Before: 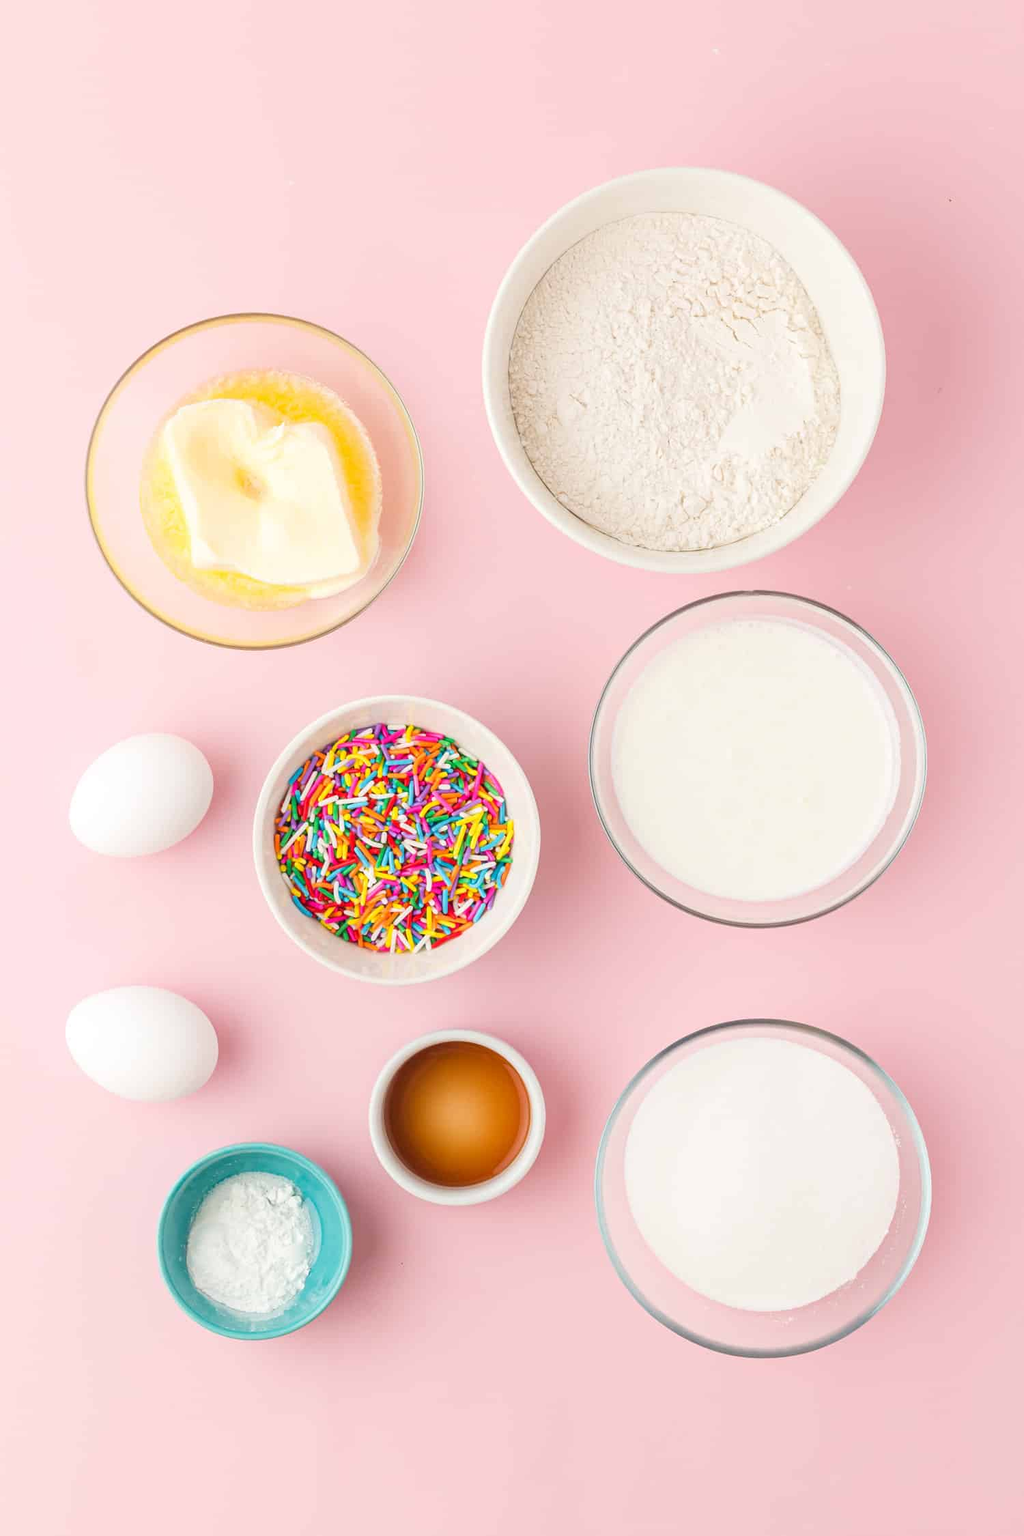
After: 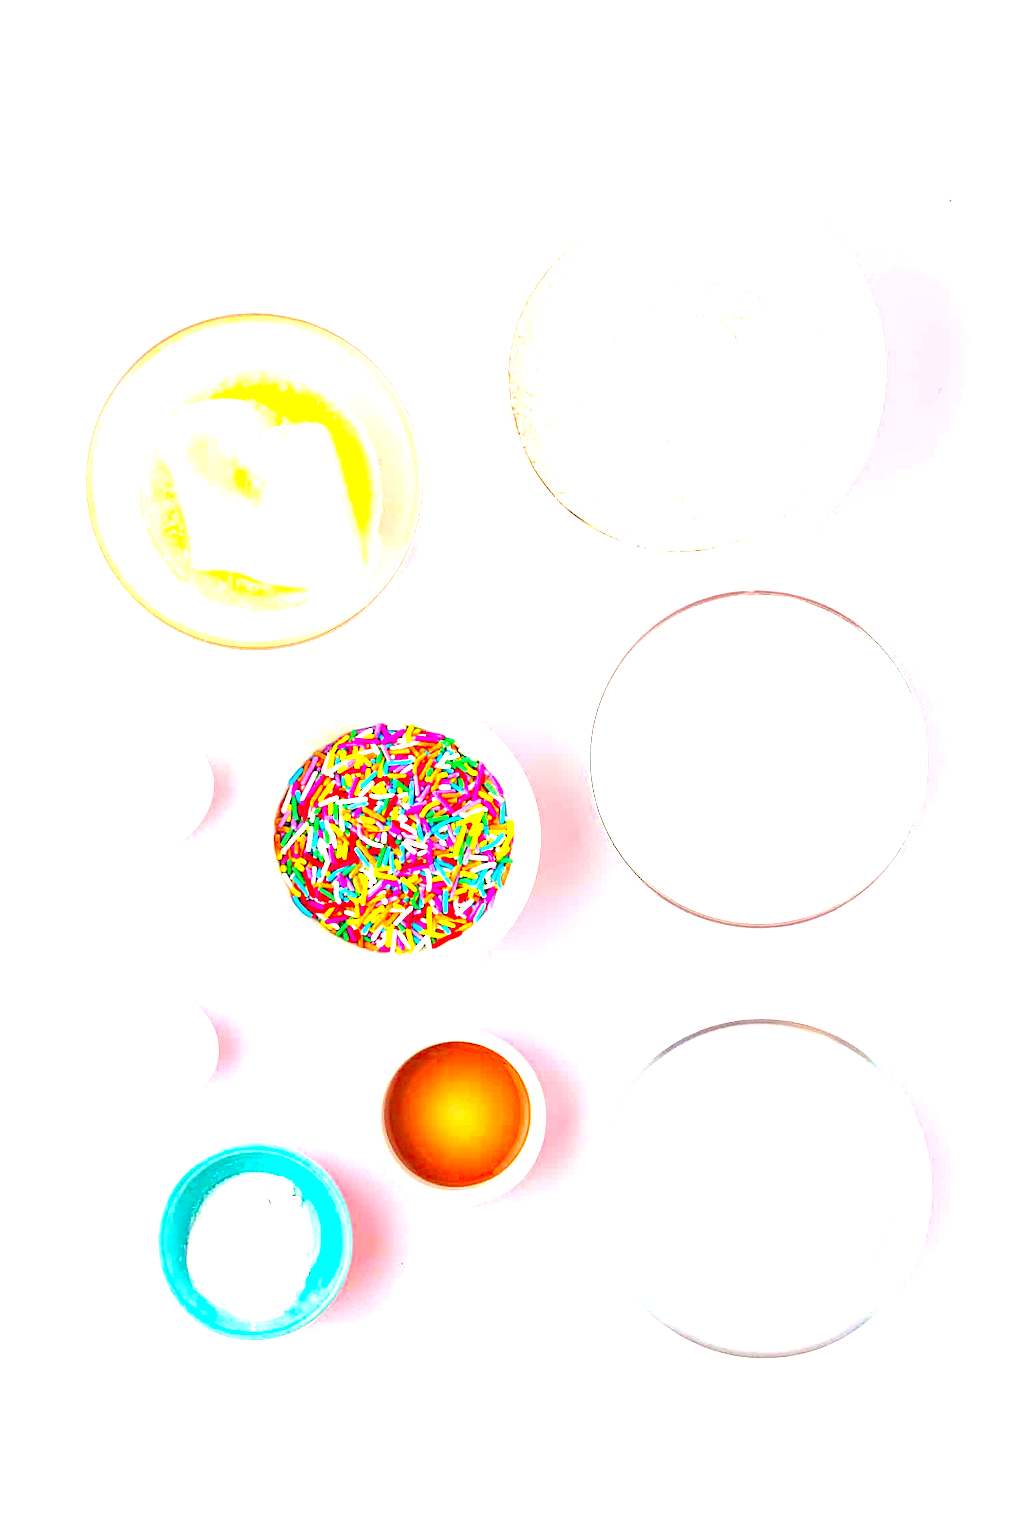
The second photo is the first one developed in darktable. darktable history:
sharpen: on, module defaults
exposure: black level correction 0, exposure 1.45 EV, compensate exposure bias true, compensate highlight preservation false
contrast brightness saturation: saturation 0.5
